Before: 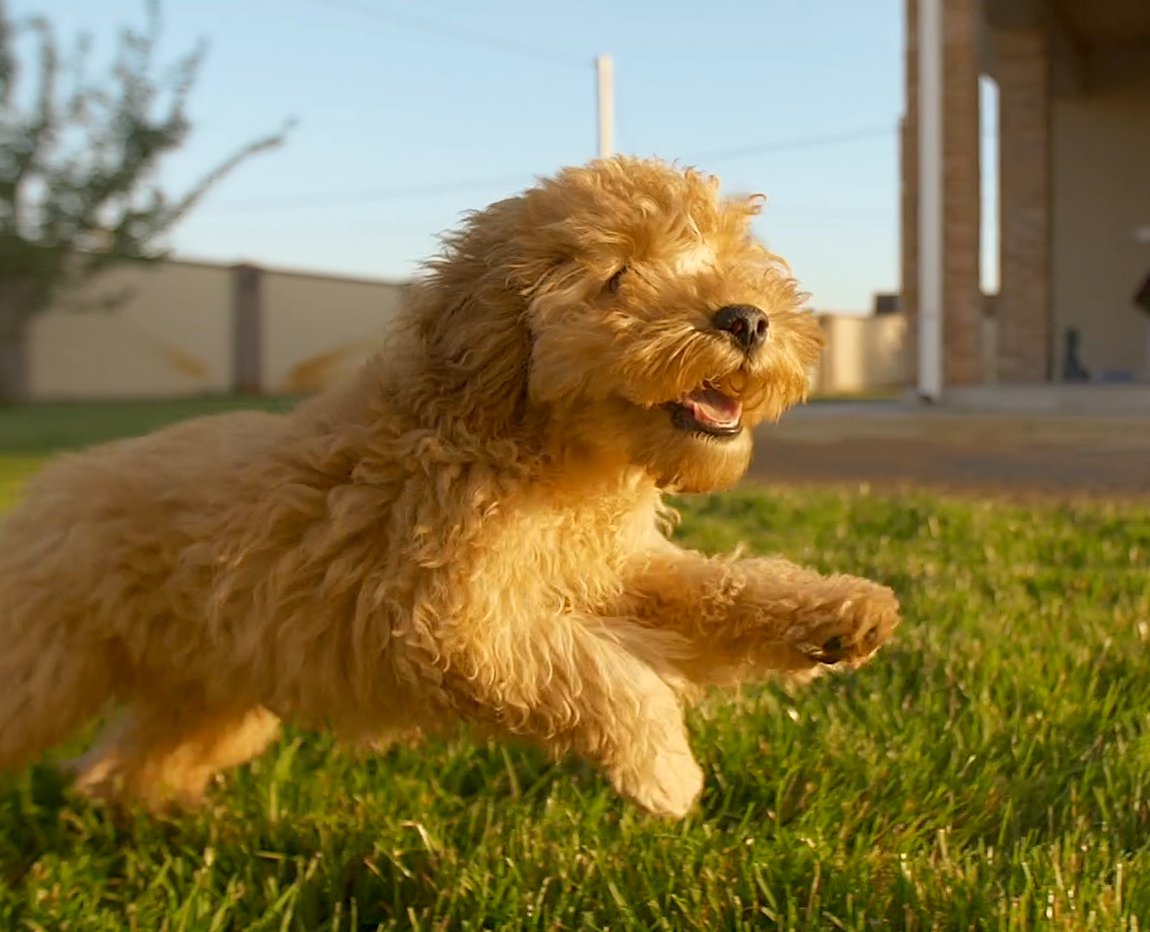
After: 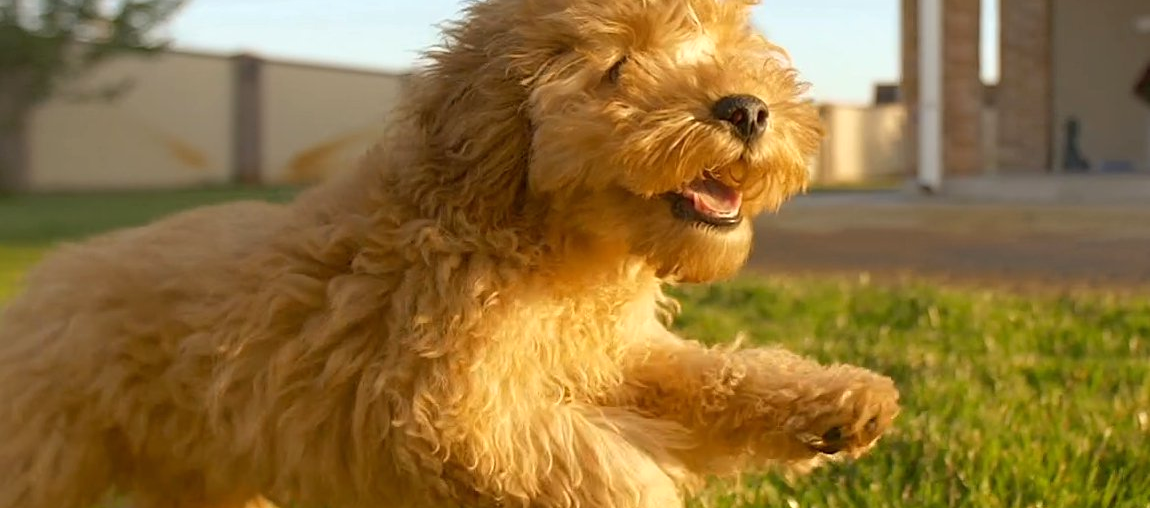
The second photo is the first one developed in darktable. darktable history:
crop and rotate: top 22.591%, bottom 22.883%
exposure: black level correction 0, exposure 0.199 EV, compensate highlight preservation false
